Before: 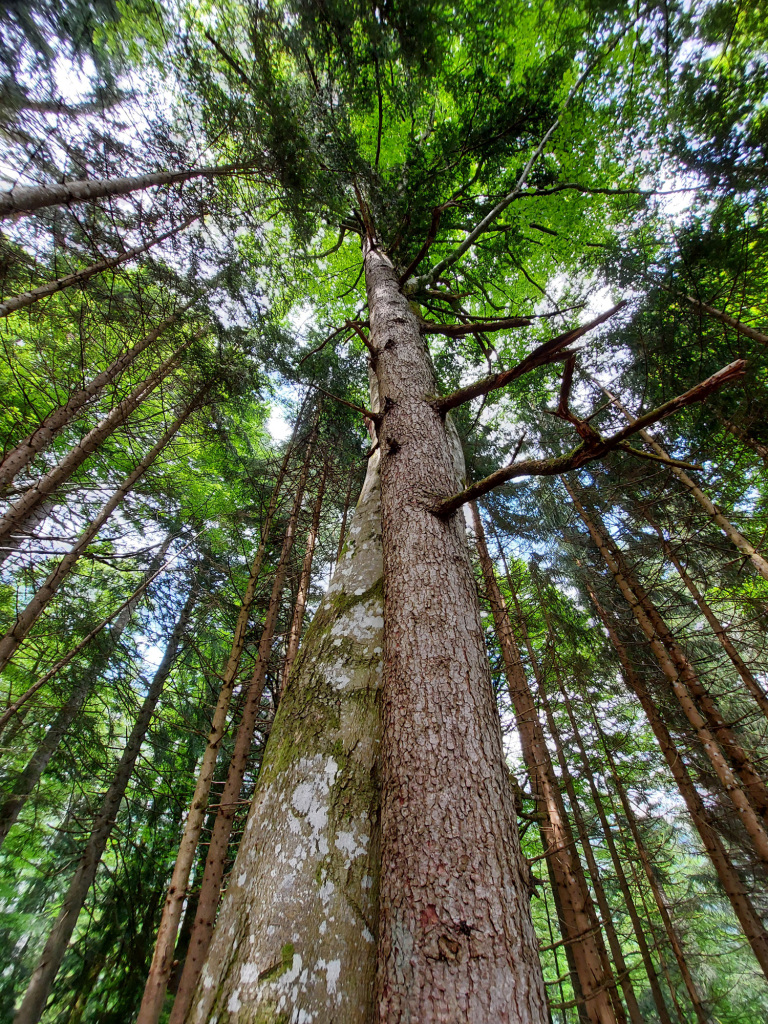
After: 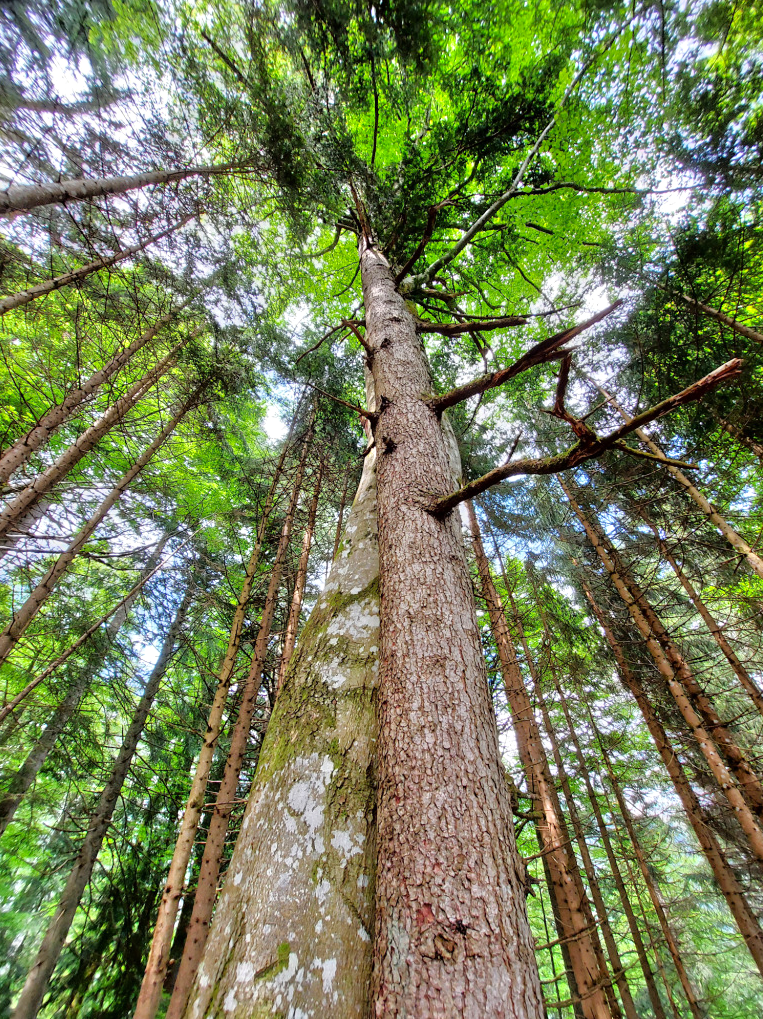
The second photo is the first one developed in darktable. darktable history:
vibrance: vibrance 15%
crop and rotate: left 0.614%, top 0.179%, bottom 0.309%
tone equalizer: -7 EV 0.15 EV, -6 EV 0.6 EV, -5 EV 1.15 EV, -4 EV 1.33 EV, -3 EV 1.15 EV, -2 EV 0.6 EV, -1 EV 0.15 EV, mask exposure compensation -0.5 EV
